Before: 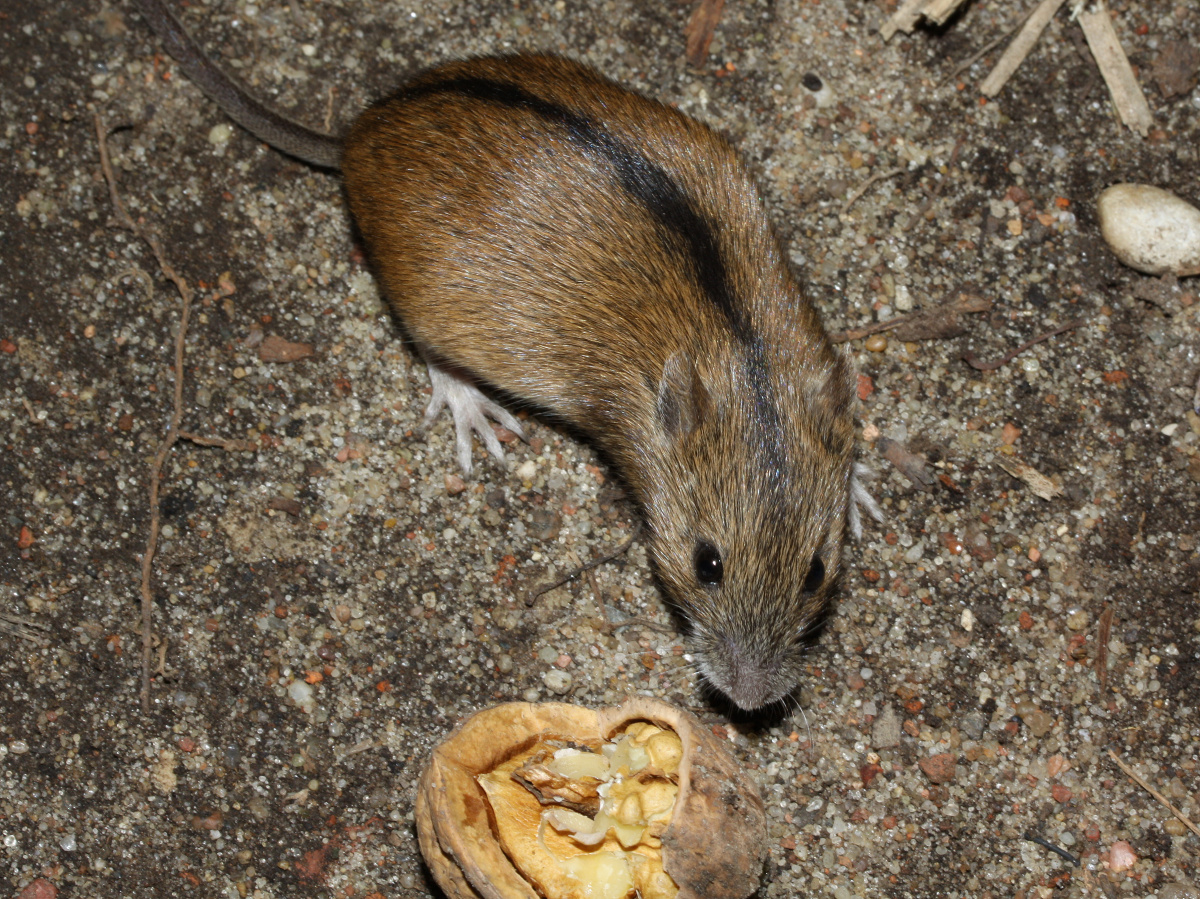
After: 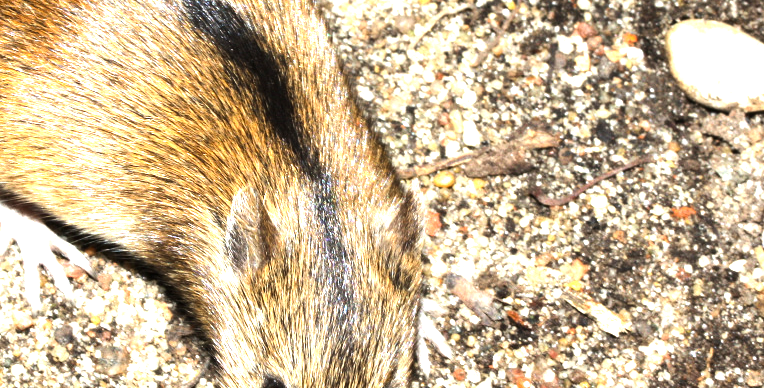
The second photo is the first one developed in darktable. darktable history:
crop: left 36.005%, top 18.293%, right 0.31%, bottom 38.444%
color balance: contrast 8.5%, output saturation 105%
tone equalizer: -8 EV -0.75 EV, -7 EV -0.7 EV, -6 EV -0.6 EV, -5 EV -0.4 EV, -3 EV 0.4 EV, -2 EV 0.6 EV, -1 EV 0.7 EV, +0 EV 0.75 EV, edges refinement/feathering 500, mask exposure compensation -1.57 EV, preserve details no
exposure: black level correction 0, exposure 1.45 EV, compensate exposure bias true, compensate highlight preservation false
